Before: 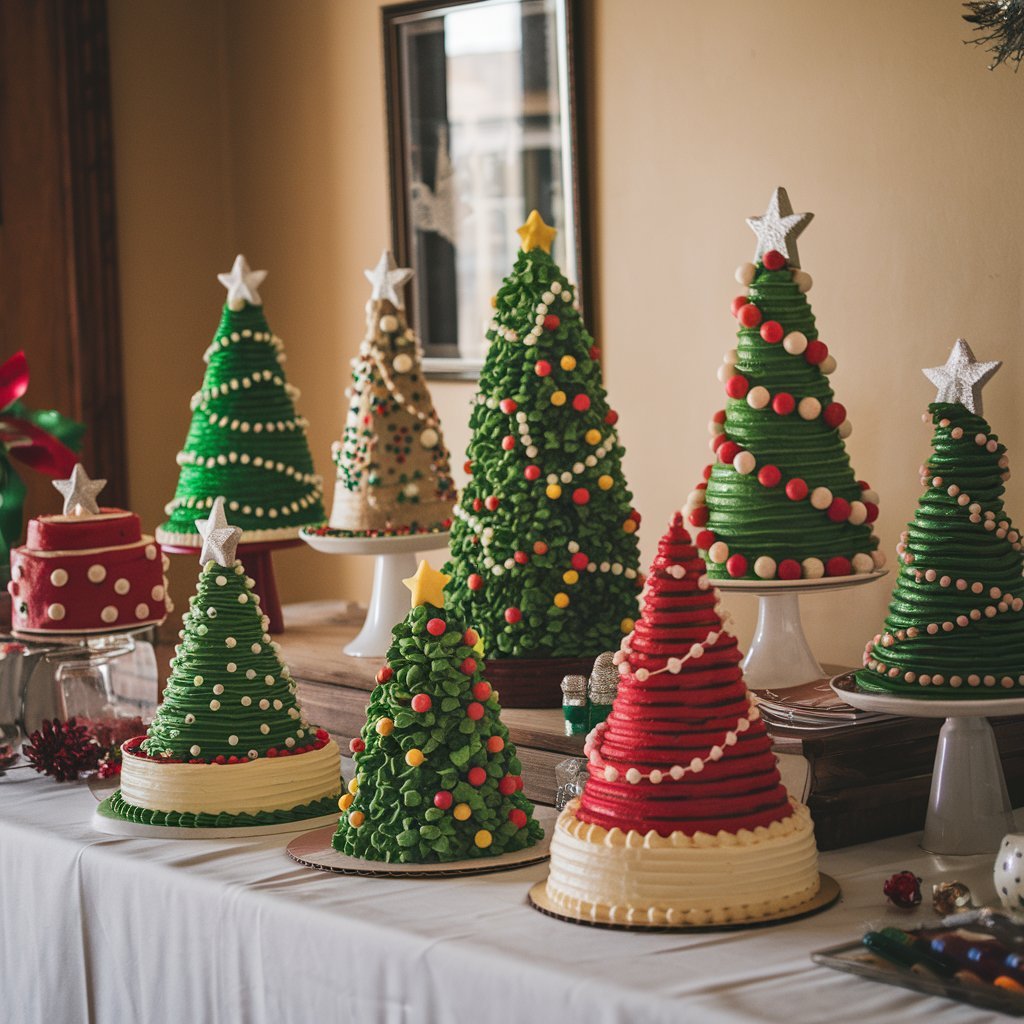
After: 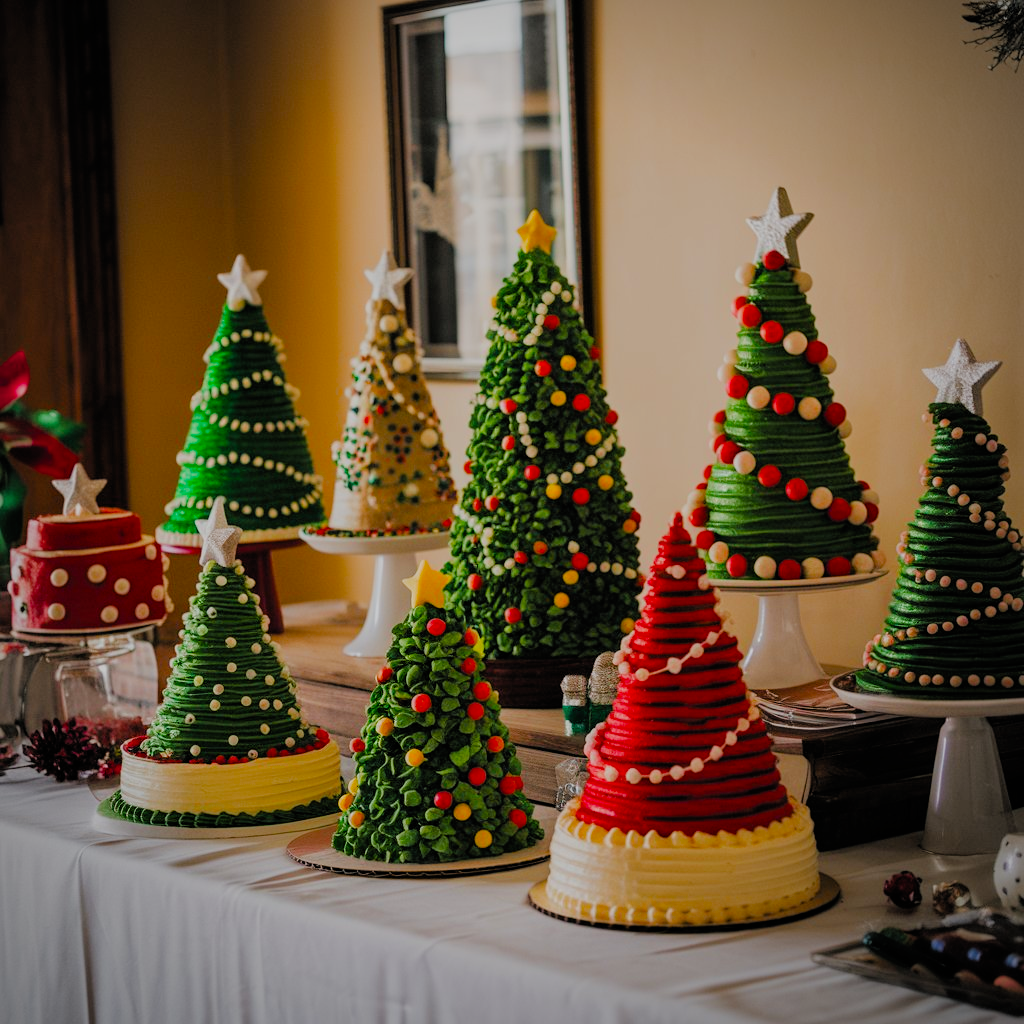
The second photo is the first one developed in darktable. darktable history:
vignetting: fall-off radius 60.92%
filmic rgb: black relative exposure -4.4 EV, white relative exposure 5 EV, threshold 3 EV, hardness 2.23, latitude 40.06%, contrast 1.15, highlights saturation mix 10%, shadows ↔ highlights balance 1.04%, preserve chrominance RGB euclidean norm (legacy), color science v4 (2020), enable highlight reconstruction true
color balance: output saturation 110%
